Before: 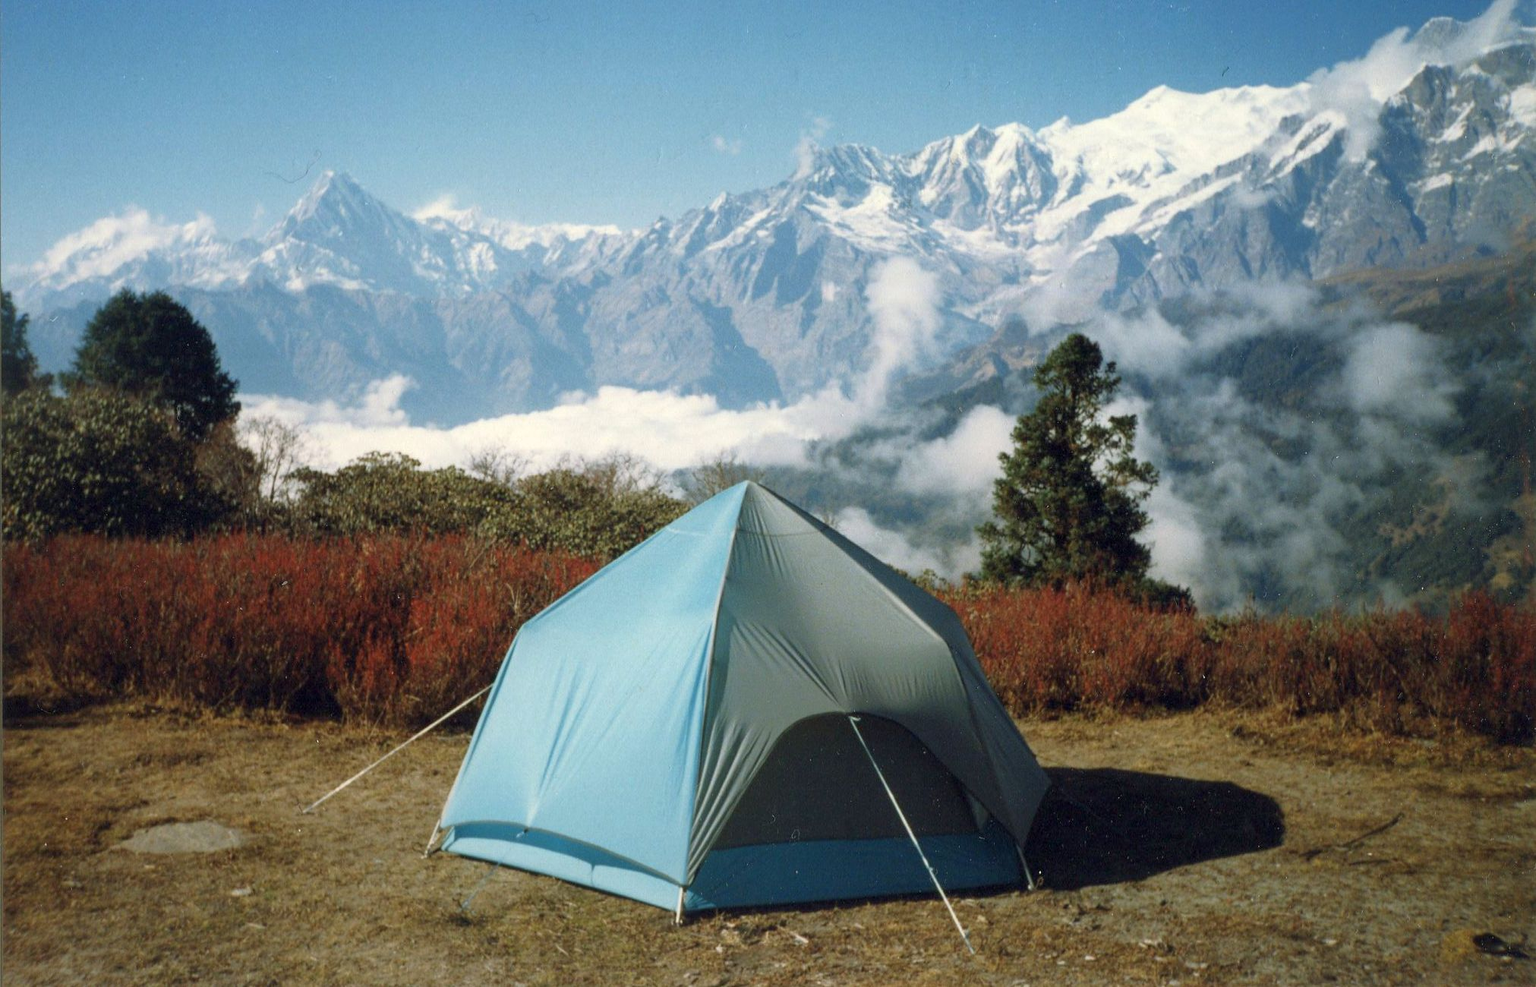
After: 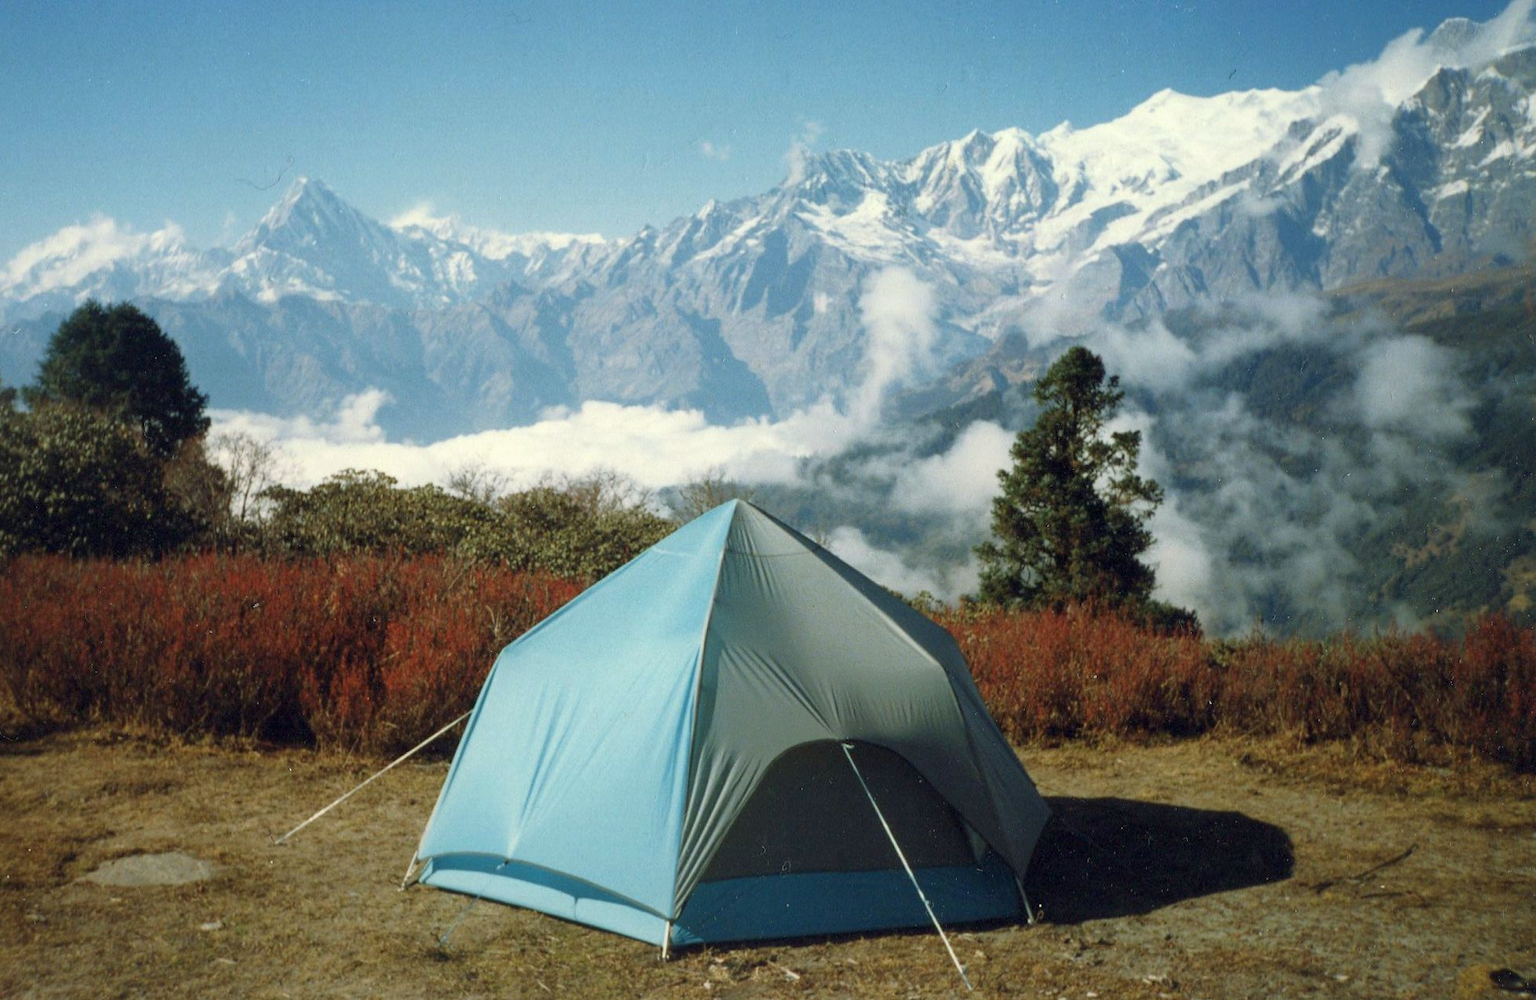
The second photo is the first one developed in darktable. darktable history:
color correction: highlights a* -2.68, highlights b* 2.57
crop and rotate: left 2.536%, right 1.107%, bottom 2.246%
